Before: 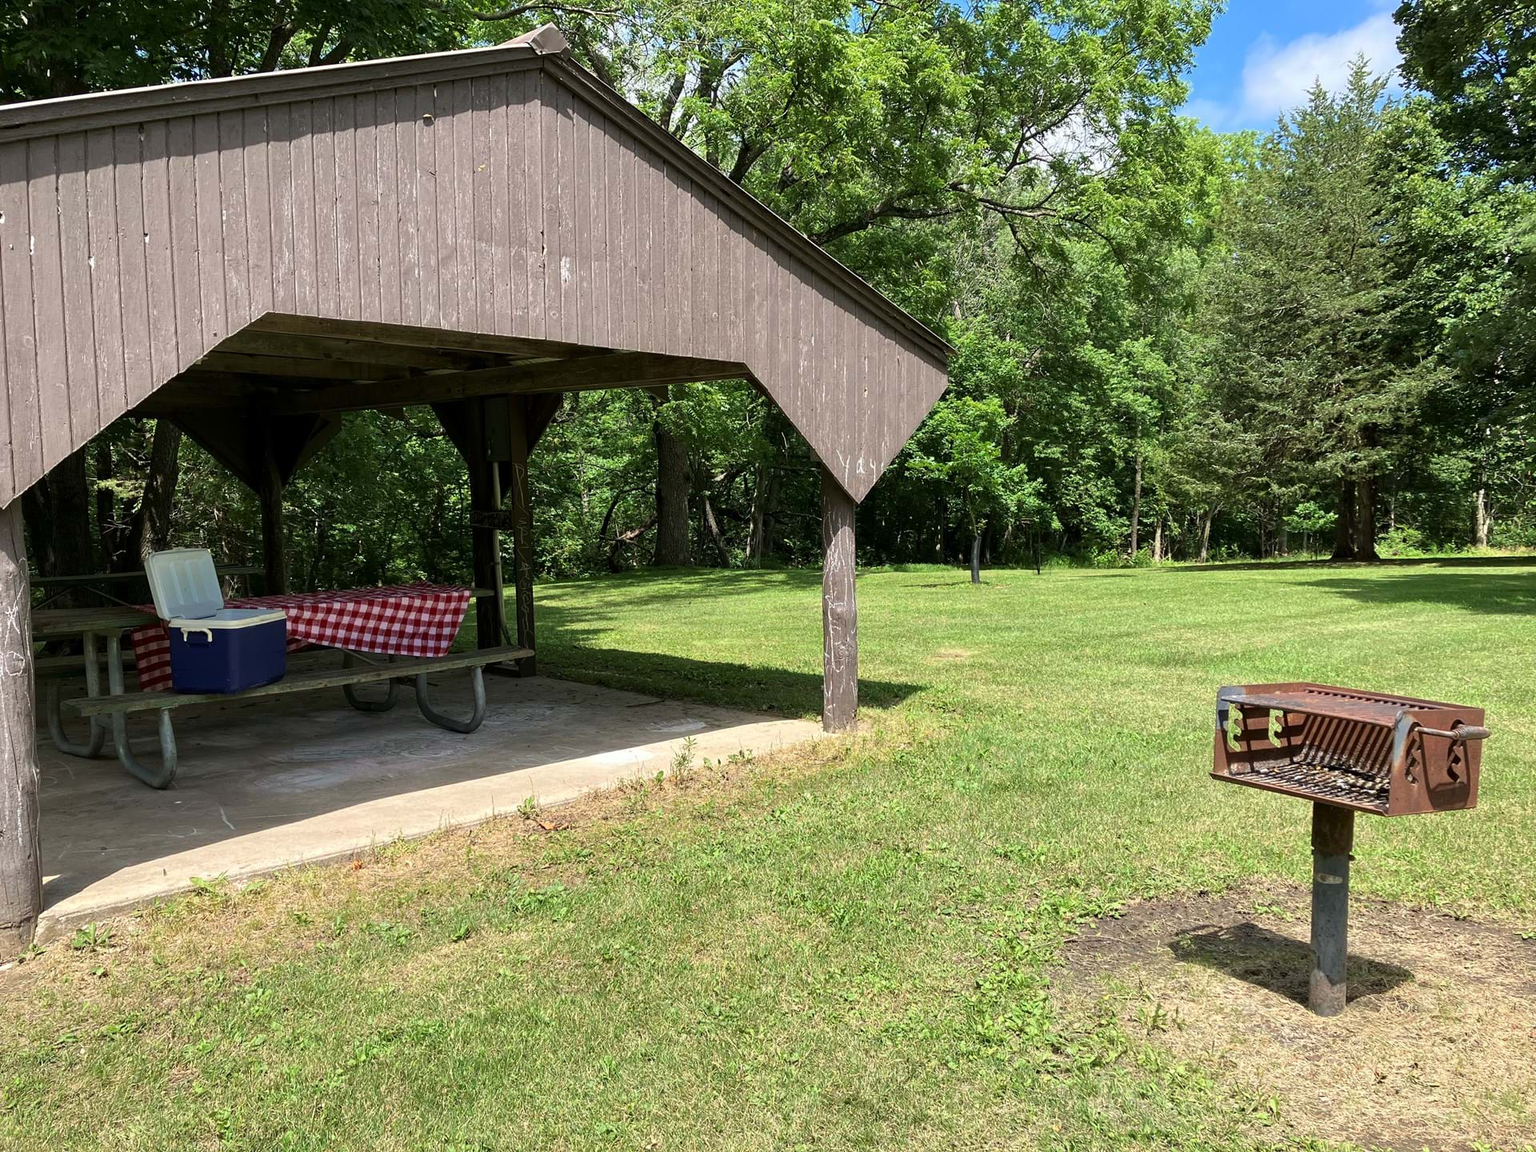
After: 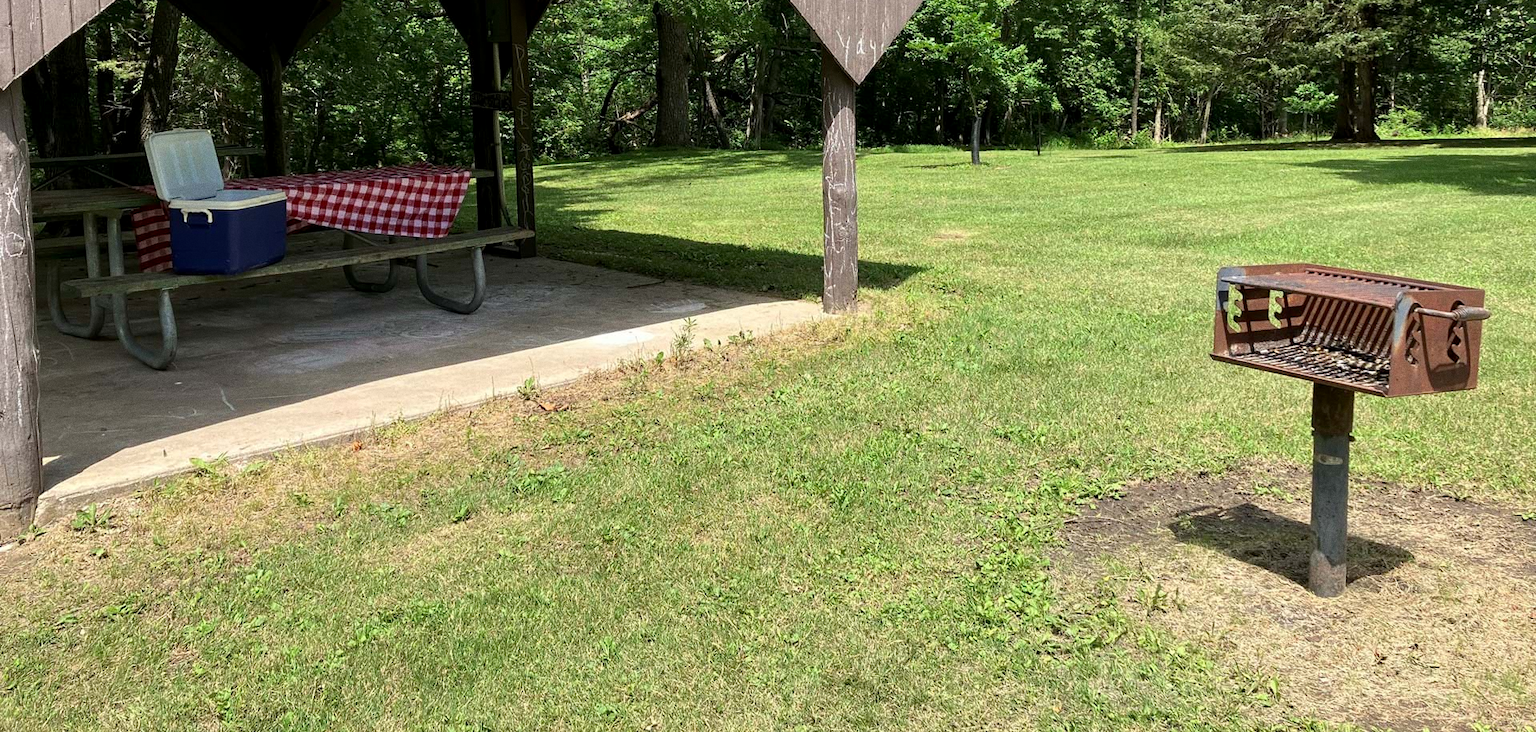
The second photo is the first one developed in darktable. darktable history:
exposure: black level correction 0.002, compensate highlight preservation false
grain: on, module defaults
crop and rotate: top 36.435%
